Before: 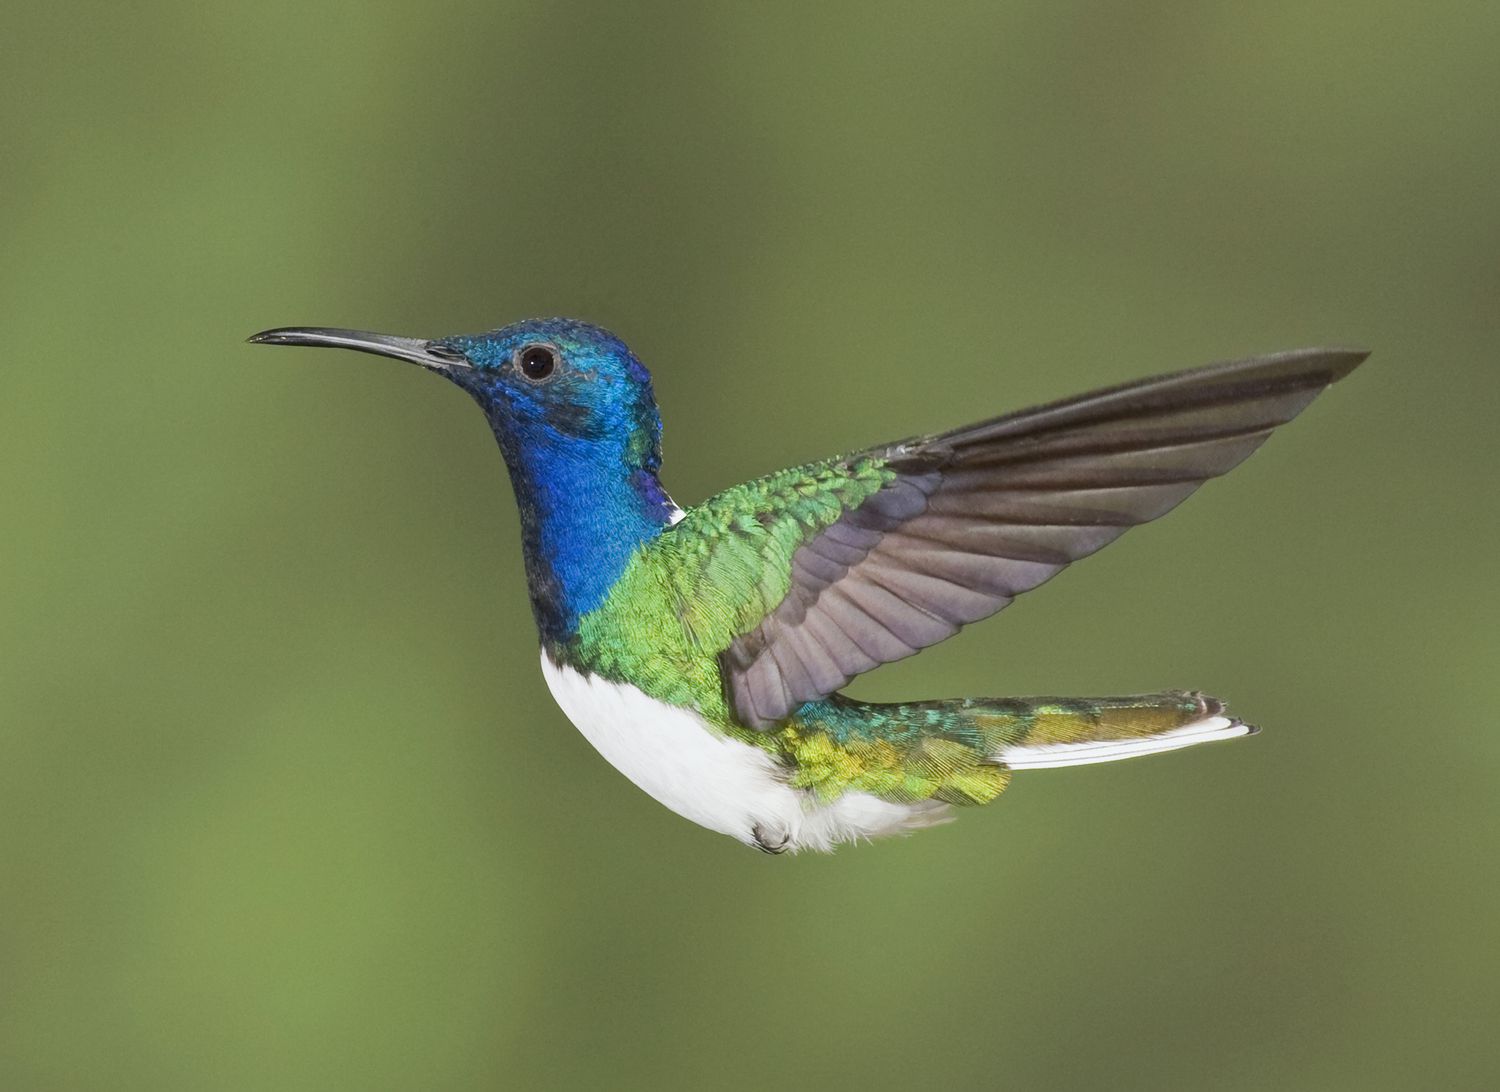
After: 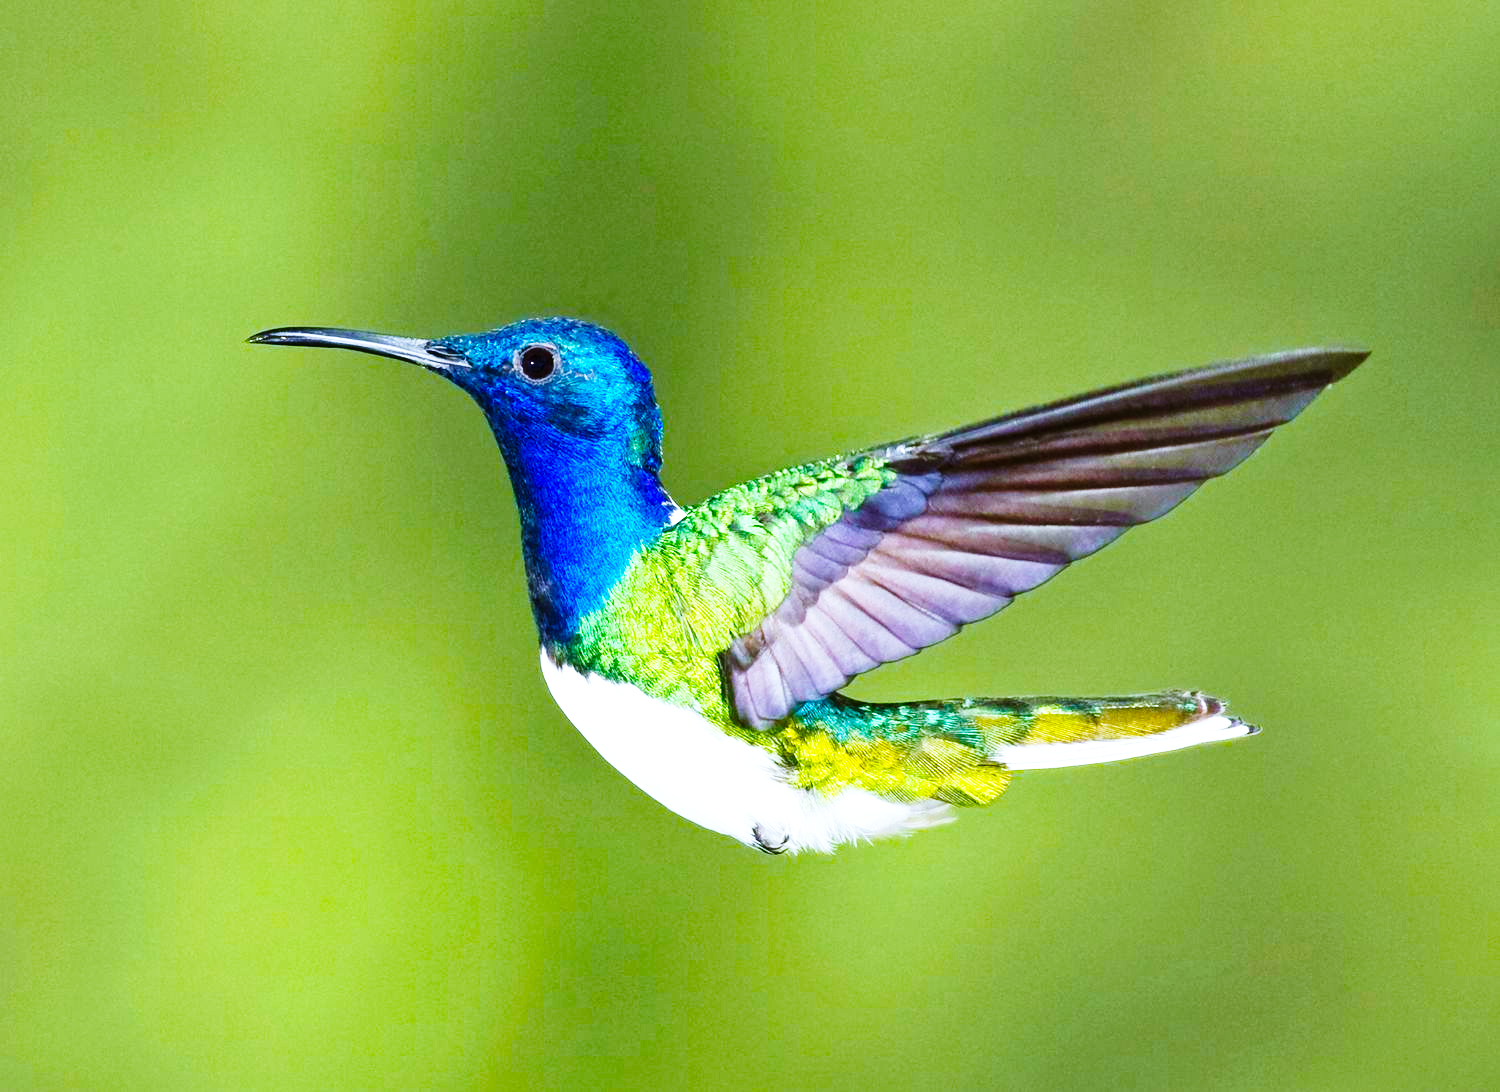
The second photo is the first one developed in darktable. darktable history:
color balance rgb: linear chroma grading › global chroma 9%, perceptual saturation grading › global saturation 36%, perceptual saturation grading › shadows 35%, perceptual brilliance grading › global brilliance 15%, perceptual brilliance grading › shadows -35%, global vibrance 15%
base curve: curves: ch0 [(0, 0) (0, 0) (0.002, 0.001) (0.008, 0.003) (0.019, 0.011) (0.037, 0.037) (0.064, 0.11) (0.102, 0.232) (0.152, 0.379) (0.216, 0.524) (0.296, 0.665) (0.394, 0.789) (0.512, 0.881) (0.651, 0.945) (0.813, 0.986) (1, 1)], preserve colors none
velvia: on, module defaults
white balance: red 0.926, green 1.003, blue 1.133
